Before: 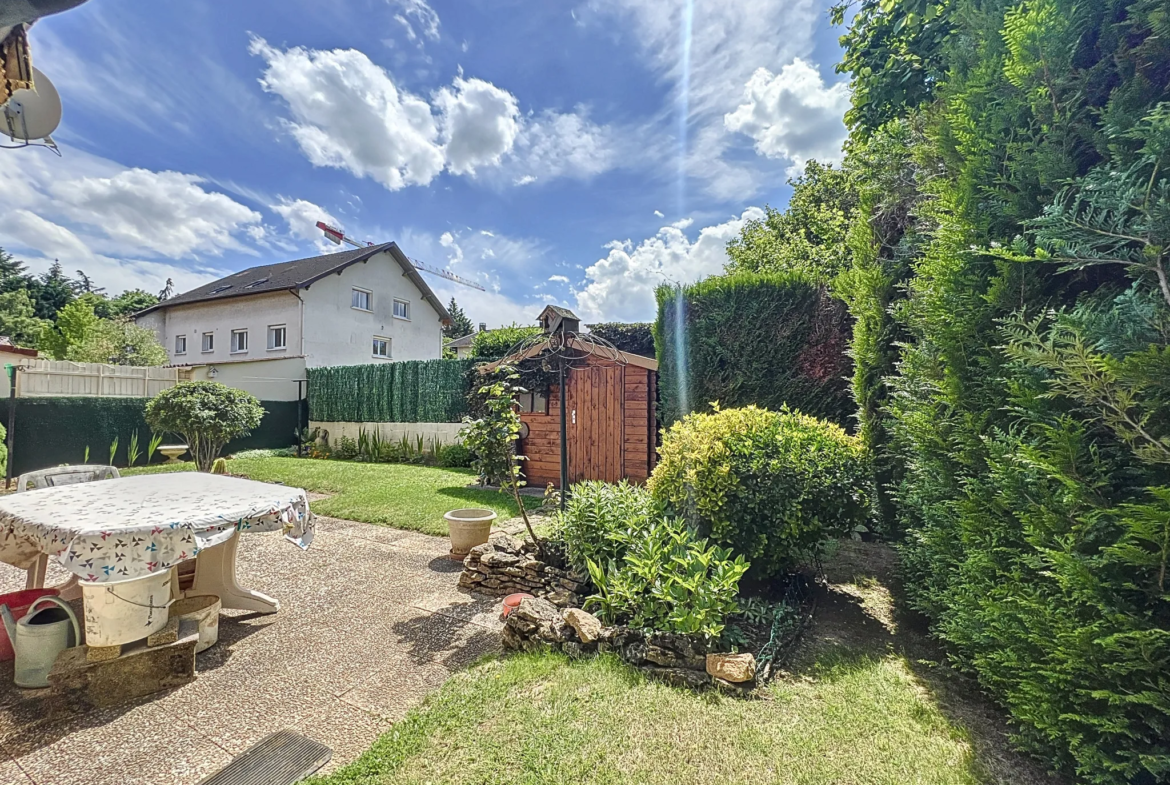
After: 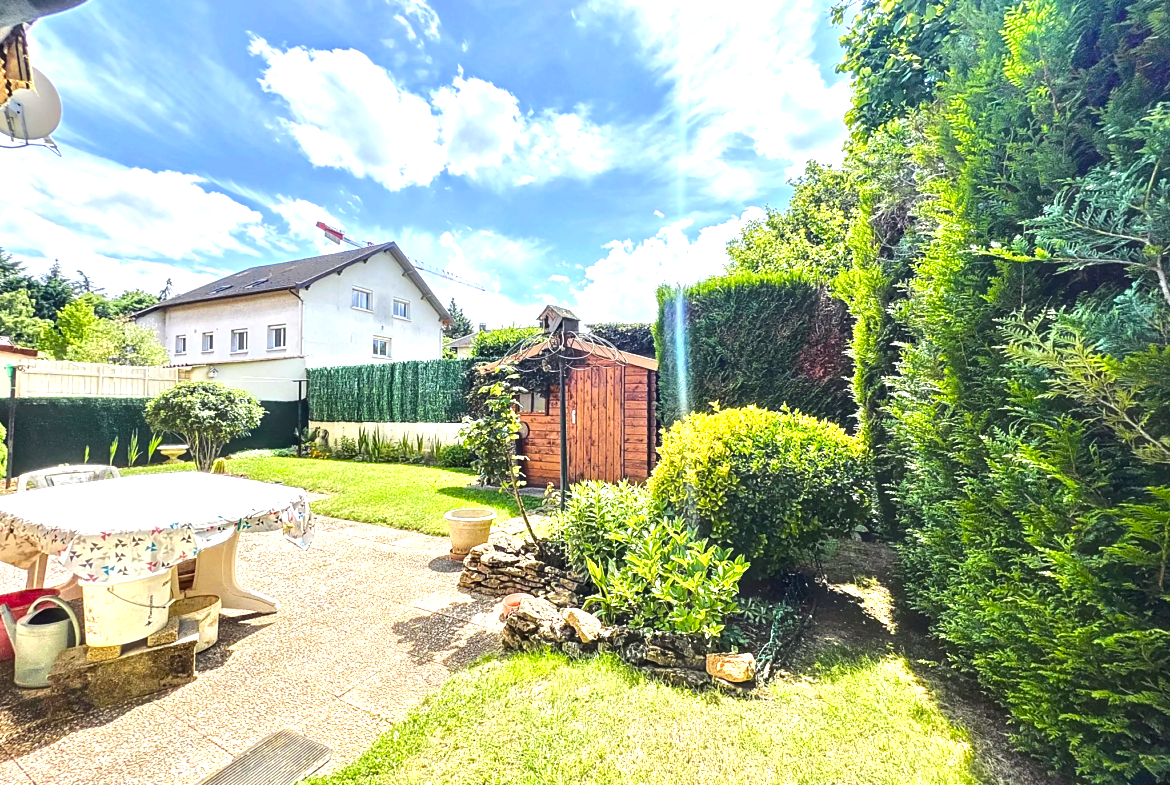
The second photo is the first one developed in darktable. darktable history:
color balance rgb: perceptual saturation grading › global saturation 25%, global vibrance 20%
local contrast: mode bilateral grid, contrast 15, coarseness 36, detail 105%, midtone range 0.2
tone equalizer: -8 EV 0.001 EV, -7 EV -0.002 EV, -6 EV 0.002 EV, -5 EV -0.03 EV, -4 EV -0.116 EV, -3 EV -0.169 EV, -2 EV 0.24 EV, -1 EV 0.702 EV, +0 EV 0.493 EV
contrast brightness saturation: saturation -0.05
exposure: black level correction 0, exposure 0.7 EV, compensate exposure bias true, compensate highlight preservation false
